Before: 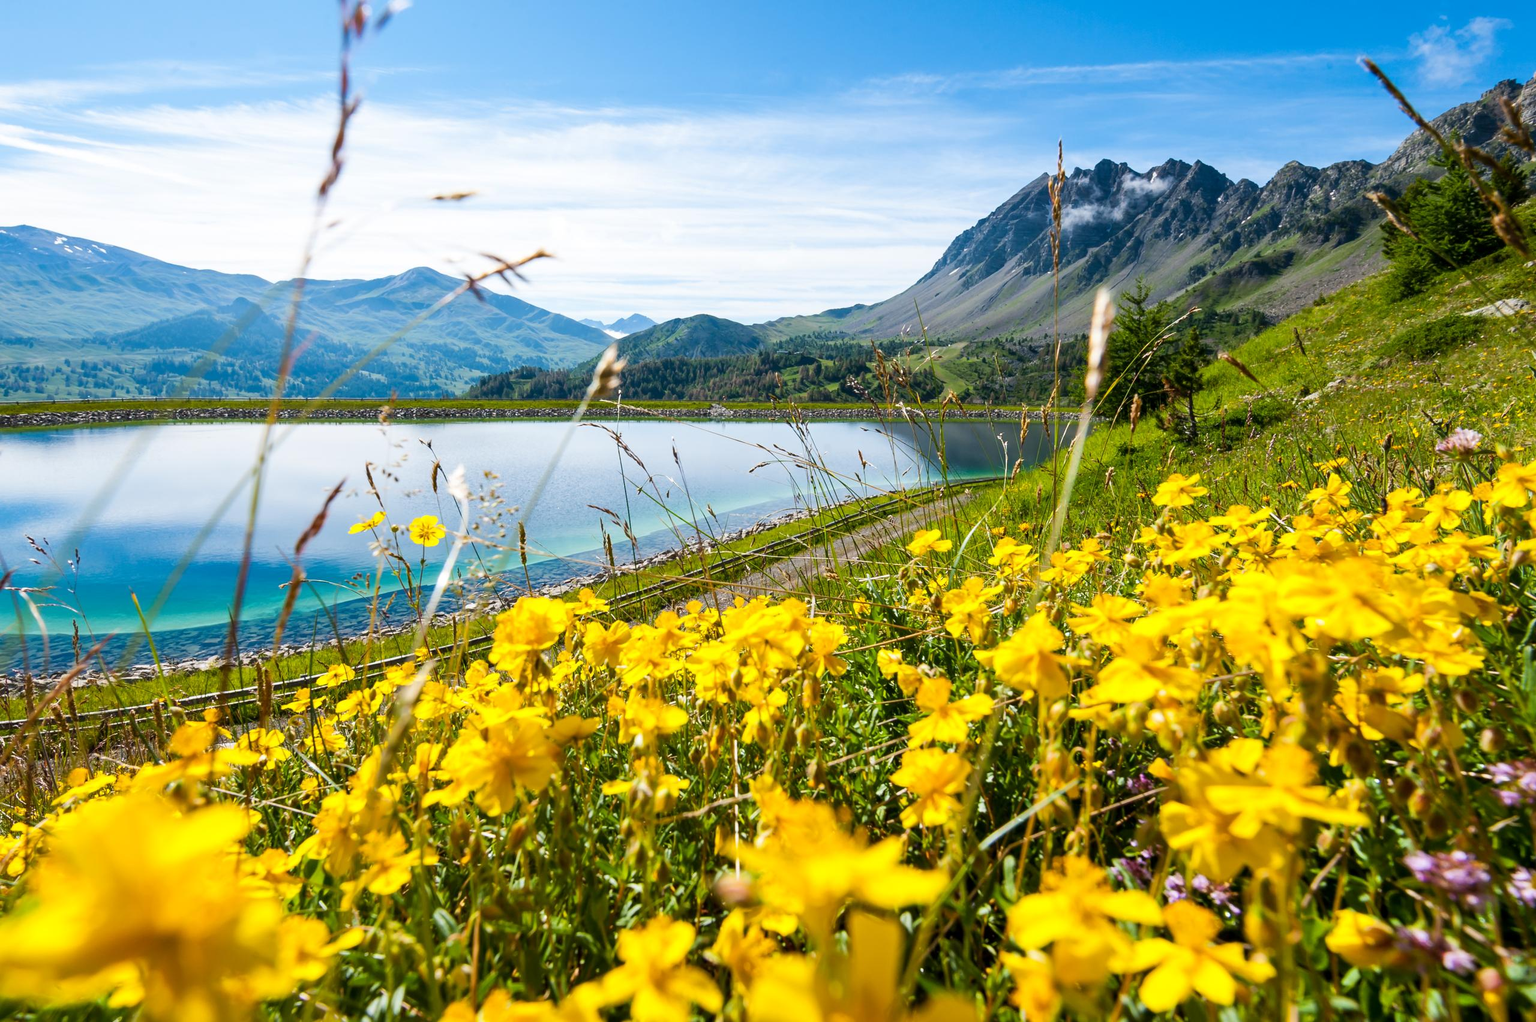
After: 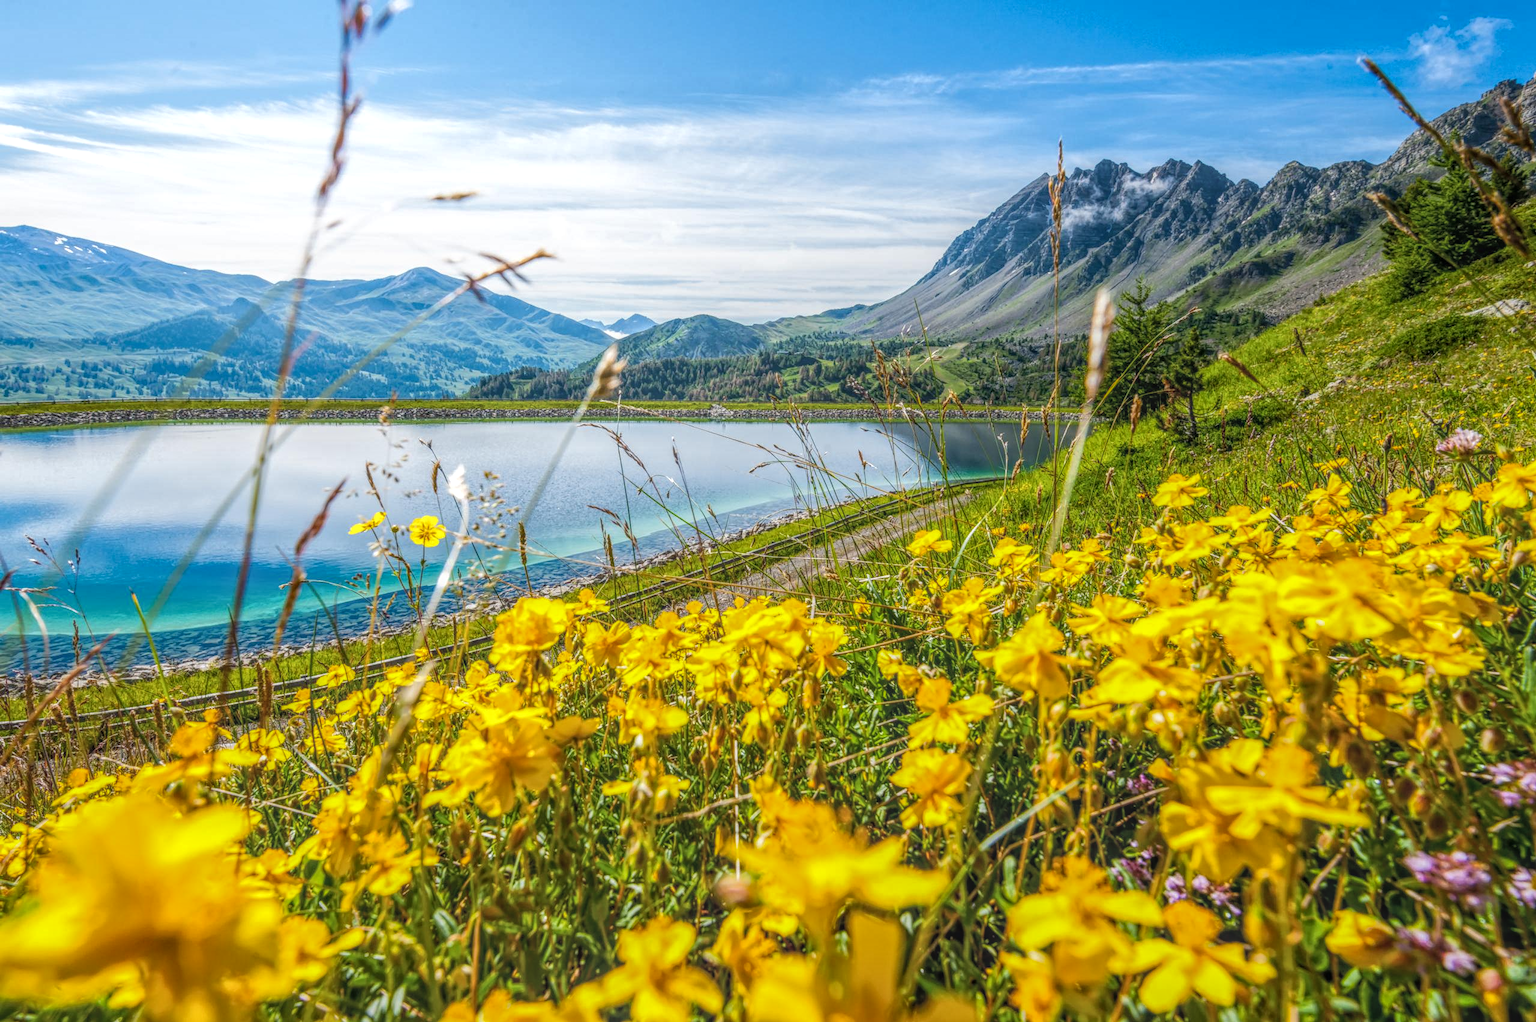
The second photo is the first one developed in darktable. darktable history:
local contrast: highlights 20%, shadows 29%, detail 201%, midtone range 0.2
